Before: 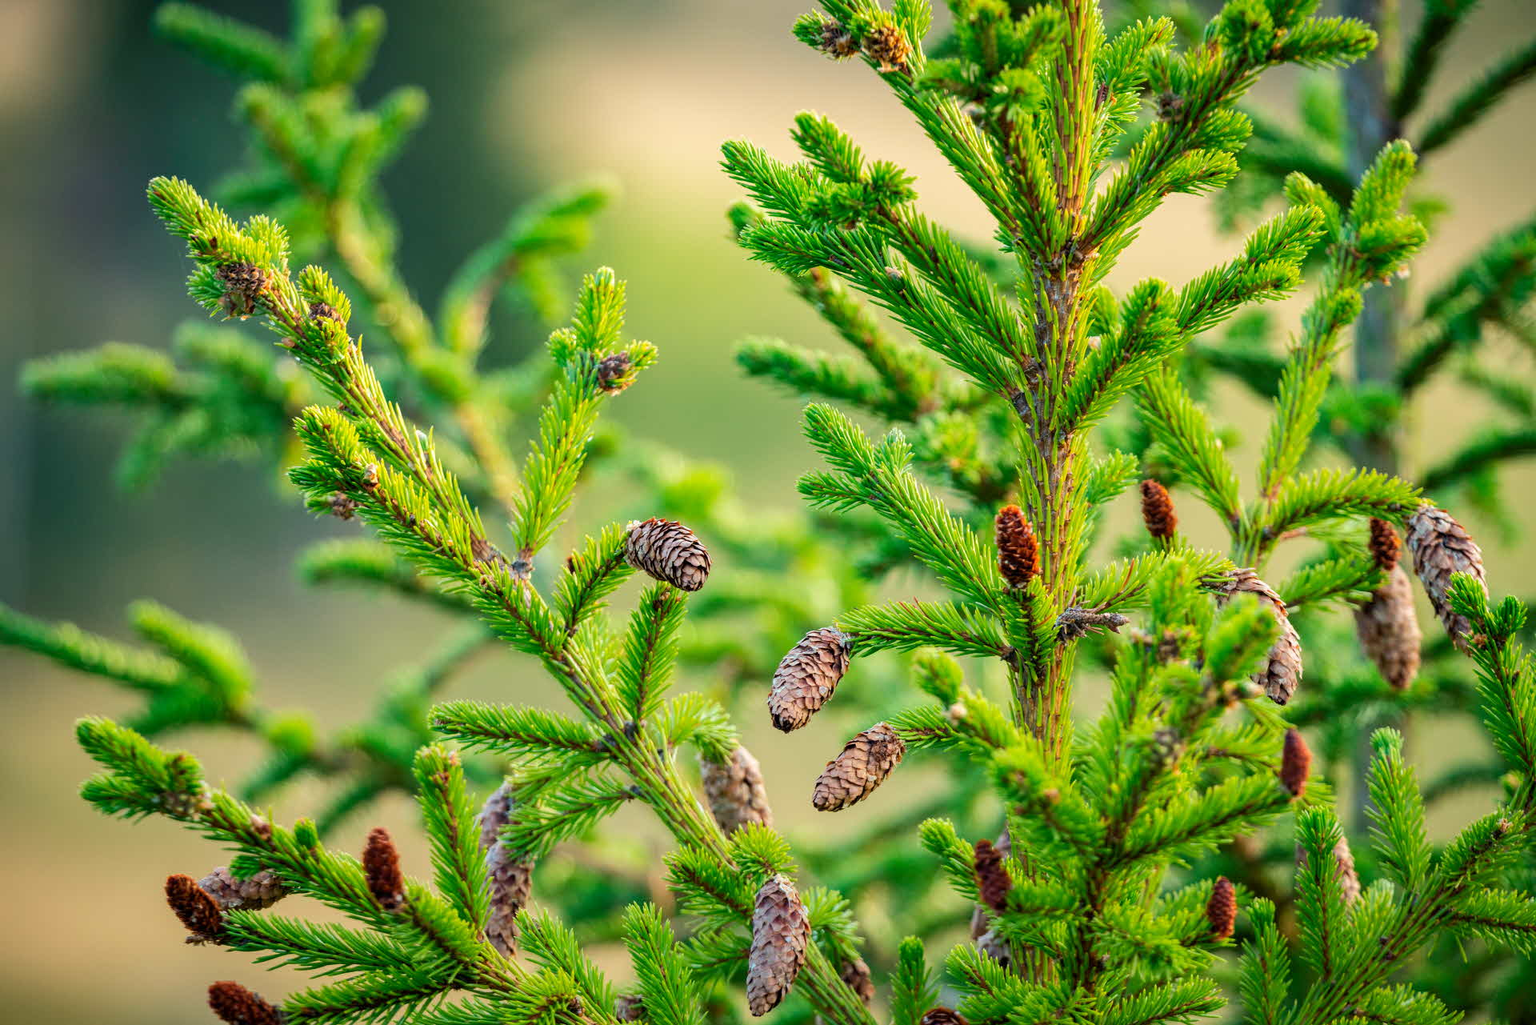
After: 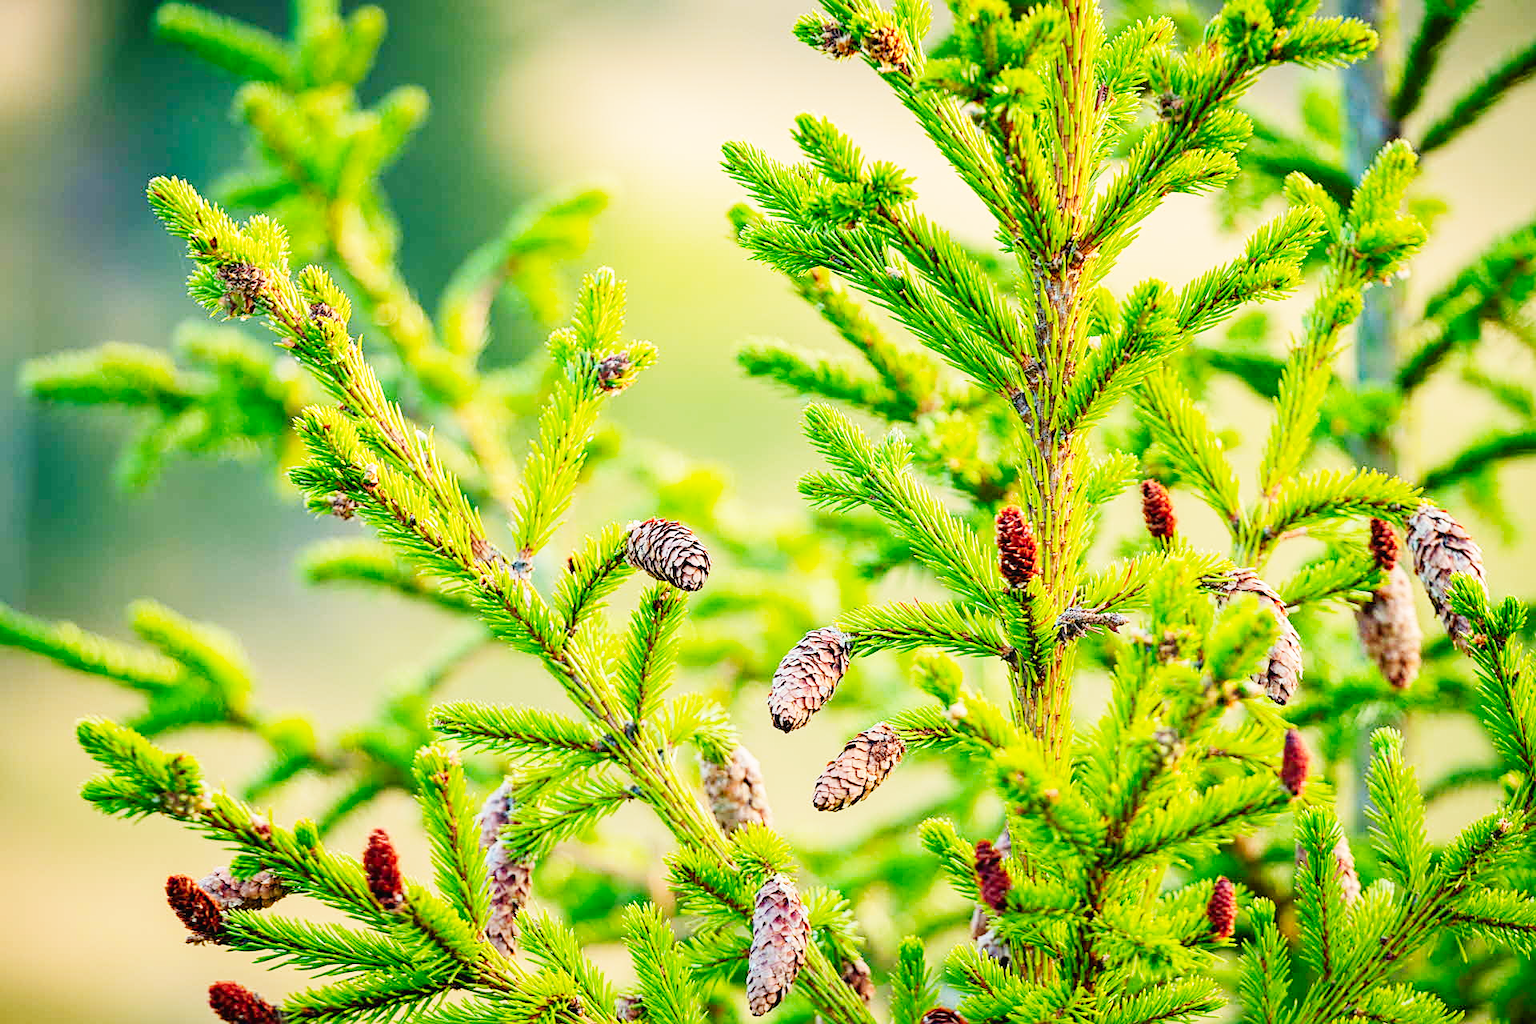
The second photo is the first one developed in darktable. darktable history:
color balance rgb: perceptual saturation grading › global saturation 0.907%, hue shift -5.08°, contrast -20.638%
base curve: curves: ch0 [(0, 0.003) (0.001, 0.002) (0.006, 0.004) (0.02, 0.022) (0.048, 0.086) (0.094, 0.234) (0.162, 0.431) (0.258, 0.629) (0.385, 0.8) (0.548, 0.918) (0.751, 0.988) (1, 1)], preserve colors none
sharpen: on, module defaults
